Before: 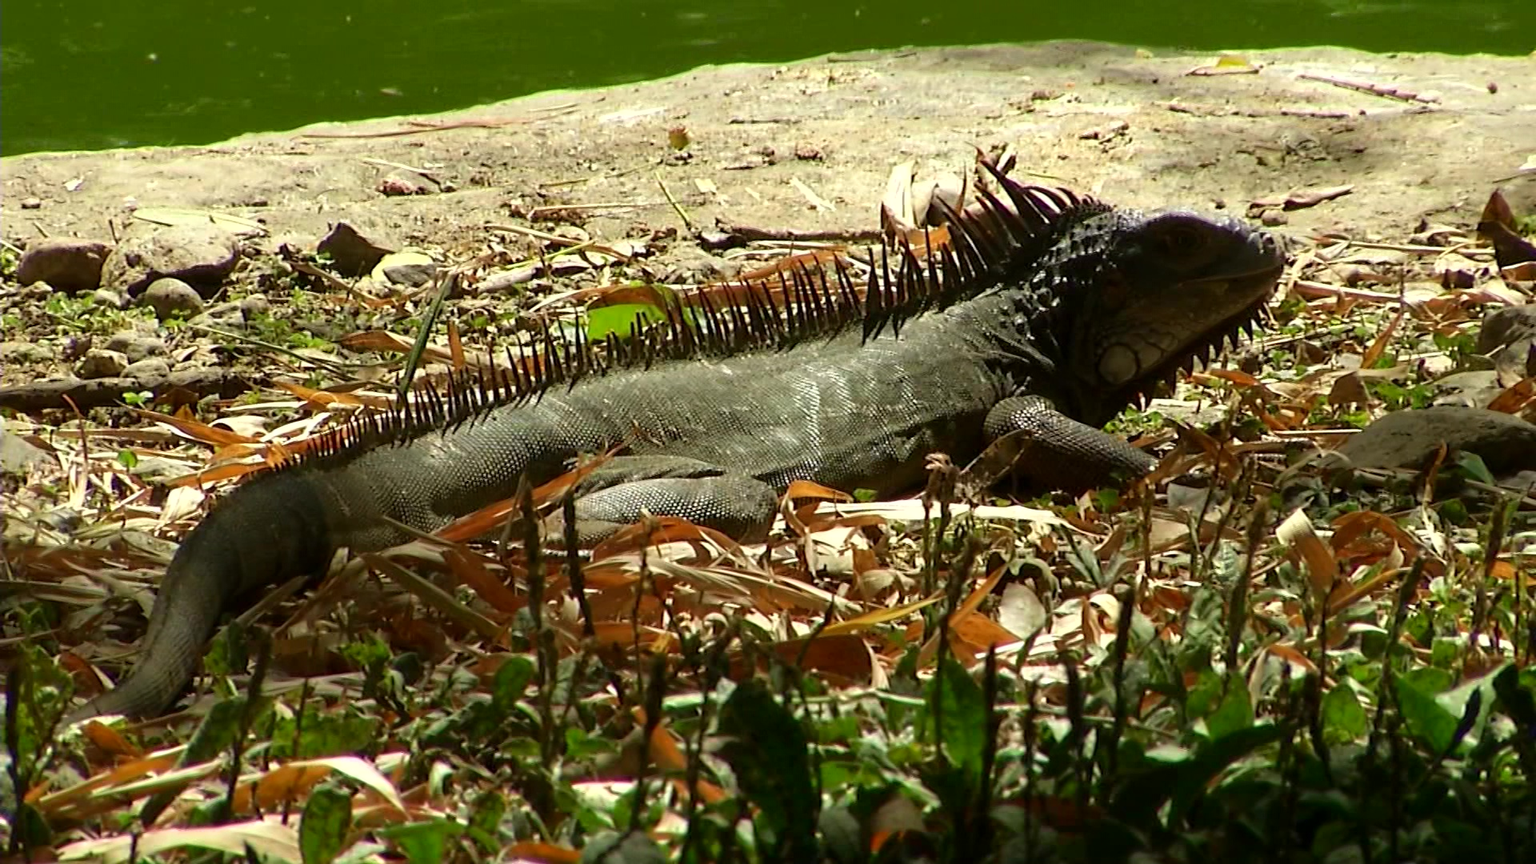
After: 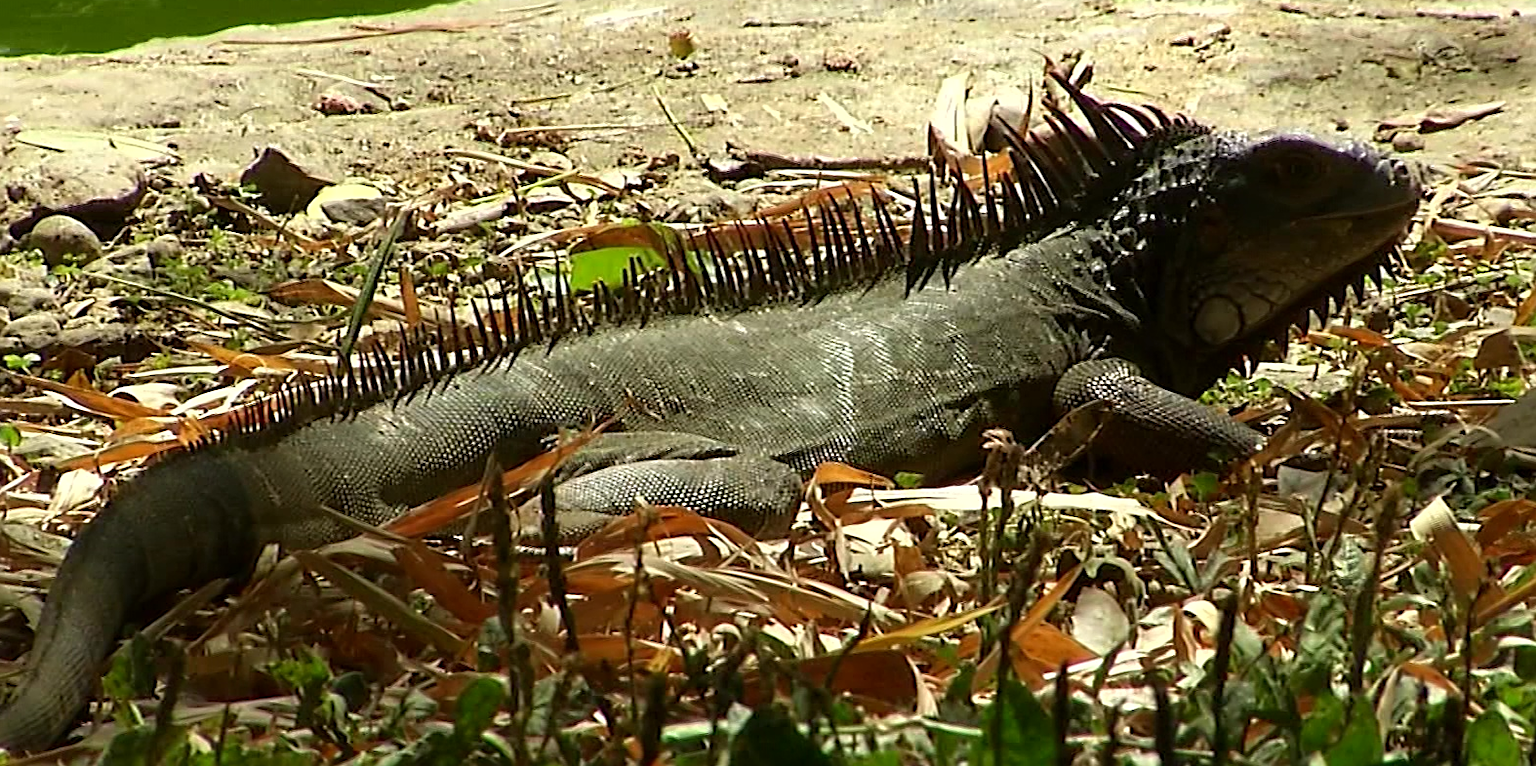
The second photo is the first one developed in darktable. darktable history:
sharpen: on, module defaults
crop: left 7.856%, top 11.836%, right 10.12%, bottom 15.387%
